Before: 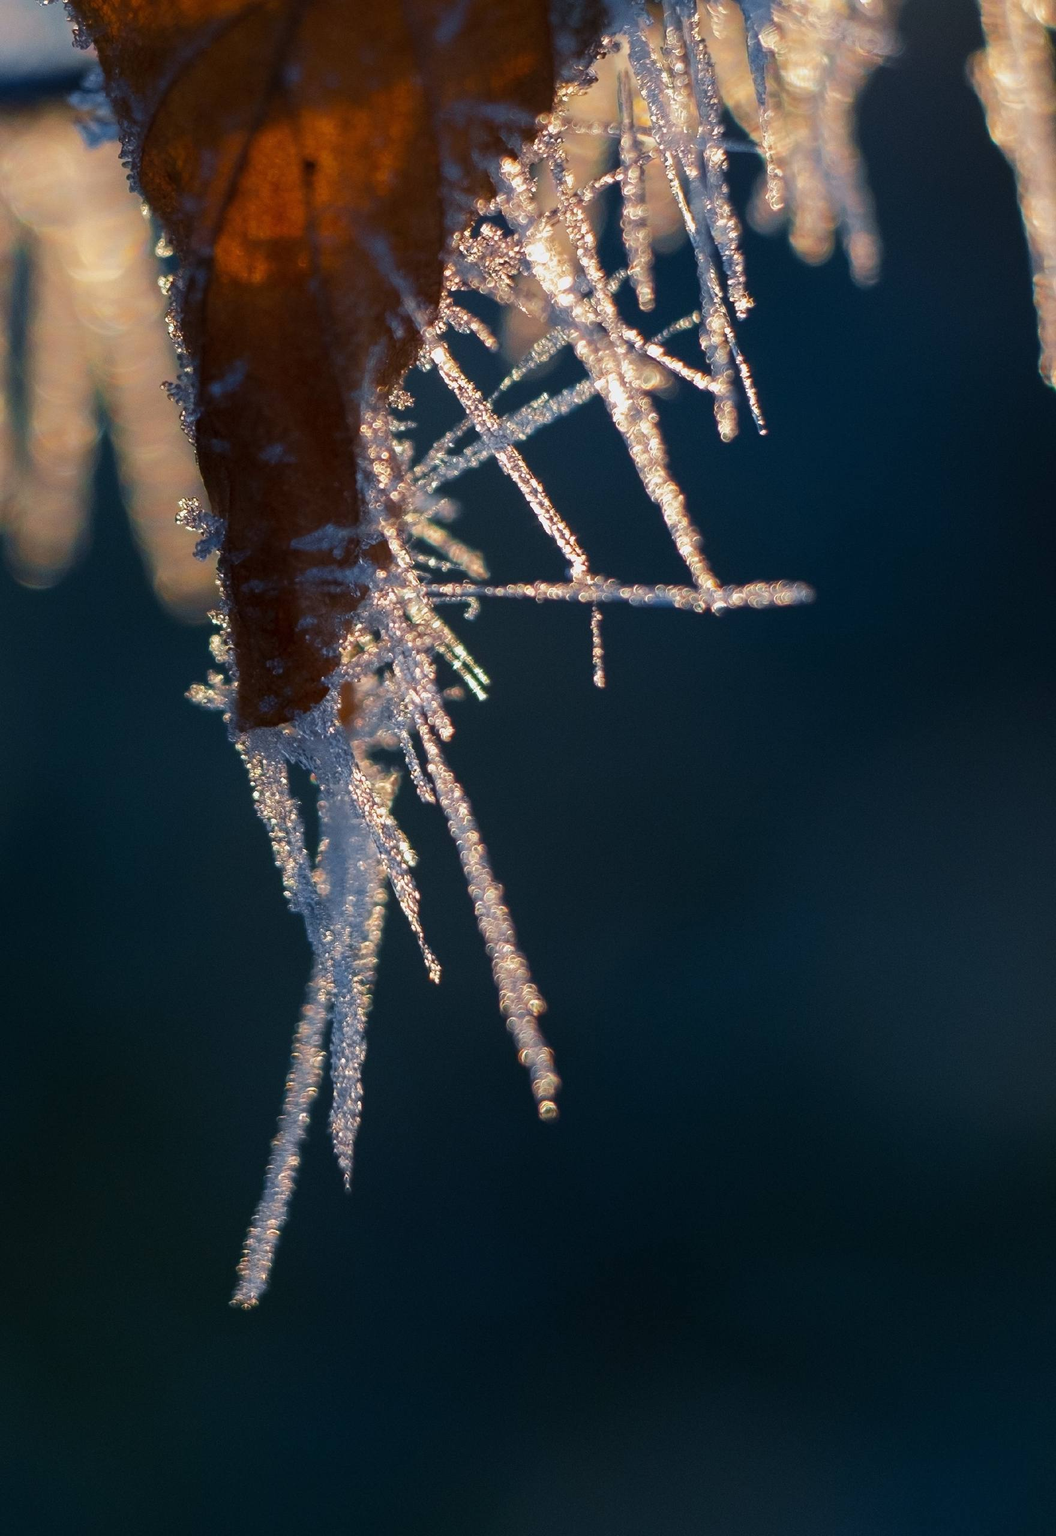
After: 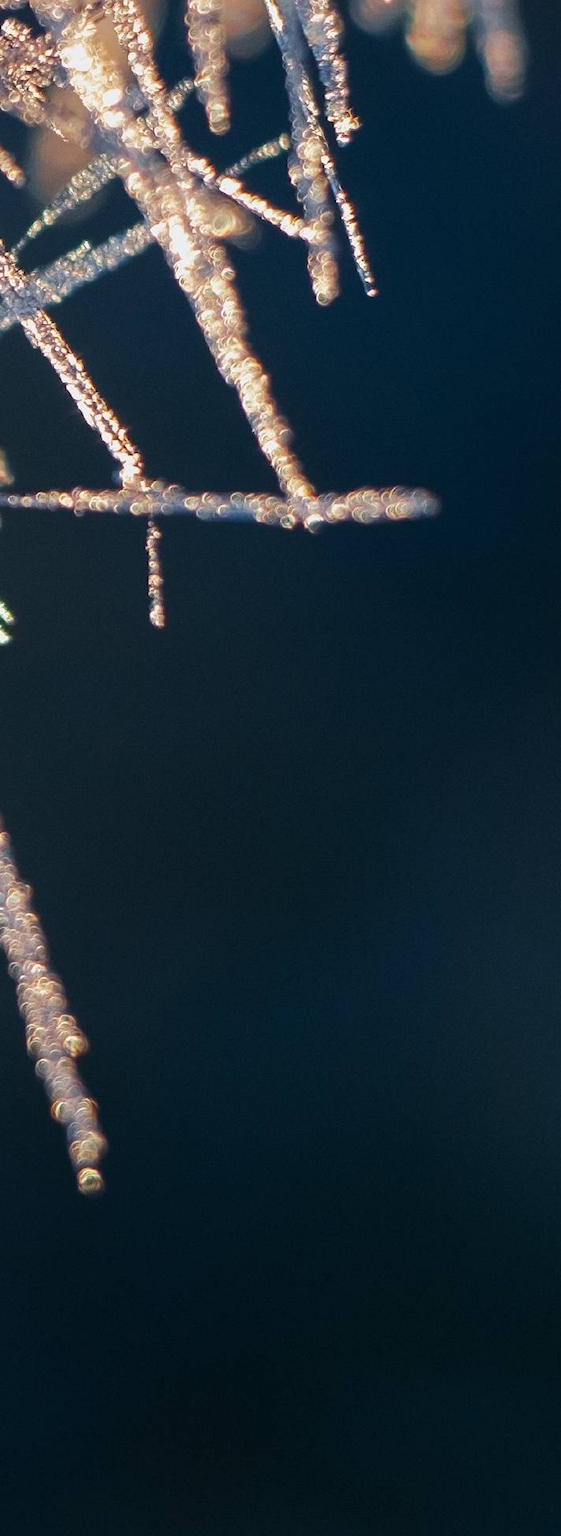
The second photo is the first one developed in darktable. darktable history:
crop: left 45.406%, top 13.599%, right 13.933%, bottom 10.014%
